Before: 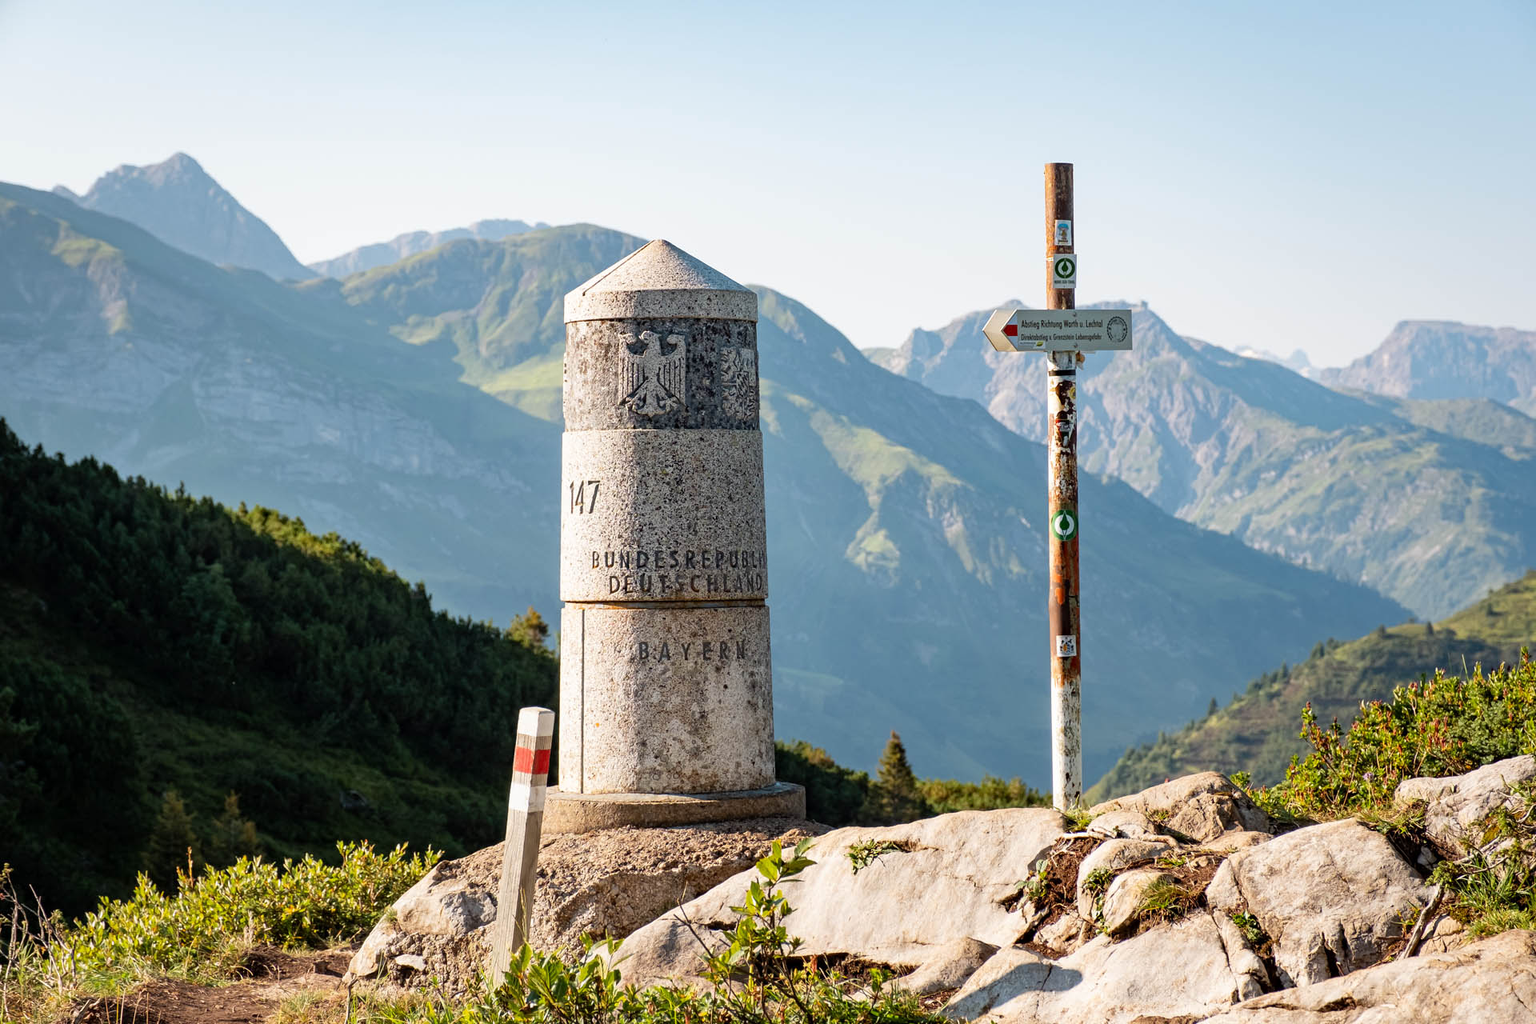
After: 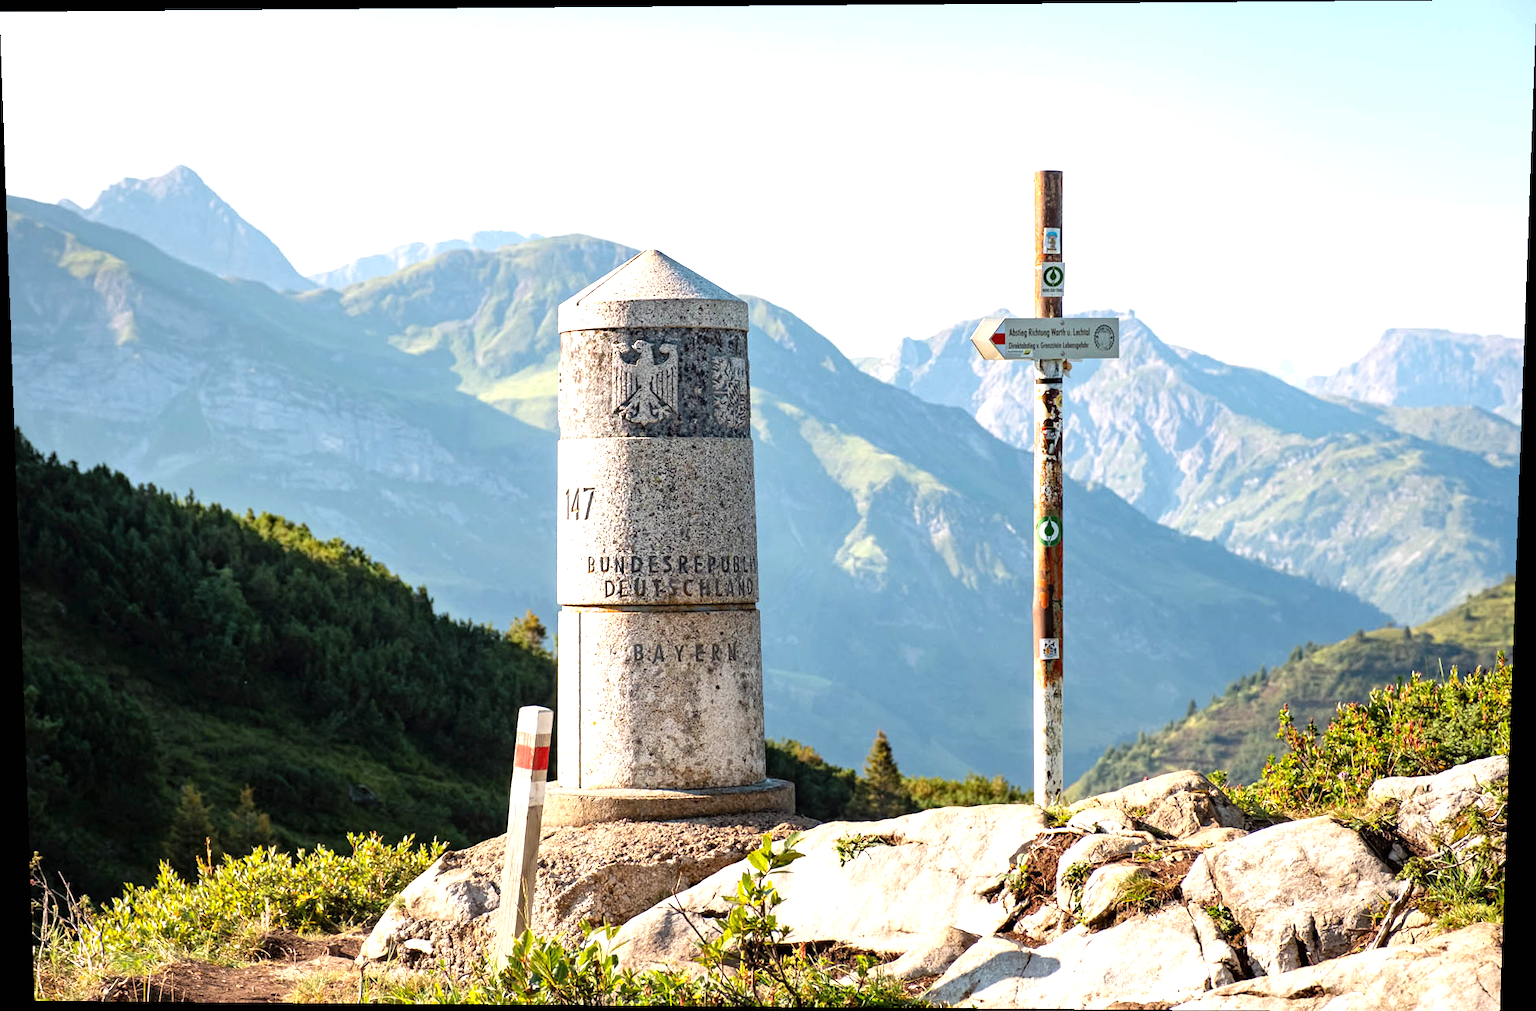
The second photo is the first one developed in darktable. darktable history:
exposure: black level correction 0, exposure 0.7 EV, compensate exposure bias true, compensate highlight preservation false
rotate and perspective: lens shift (vertical) 0.048, lens shift (horizontal) -0.024, automatic cropping off
